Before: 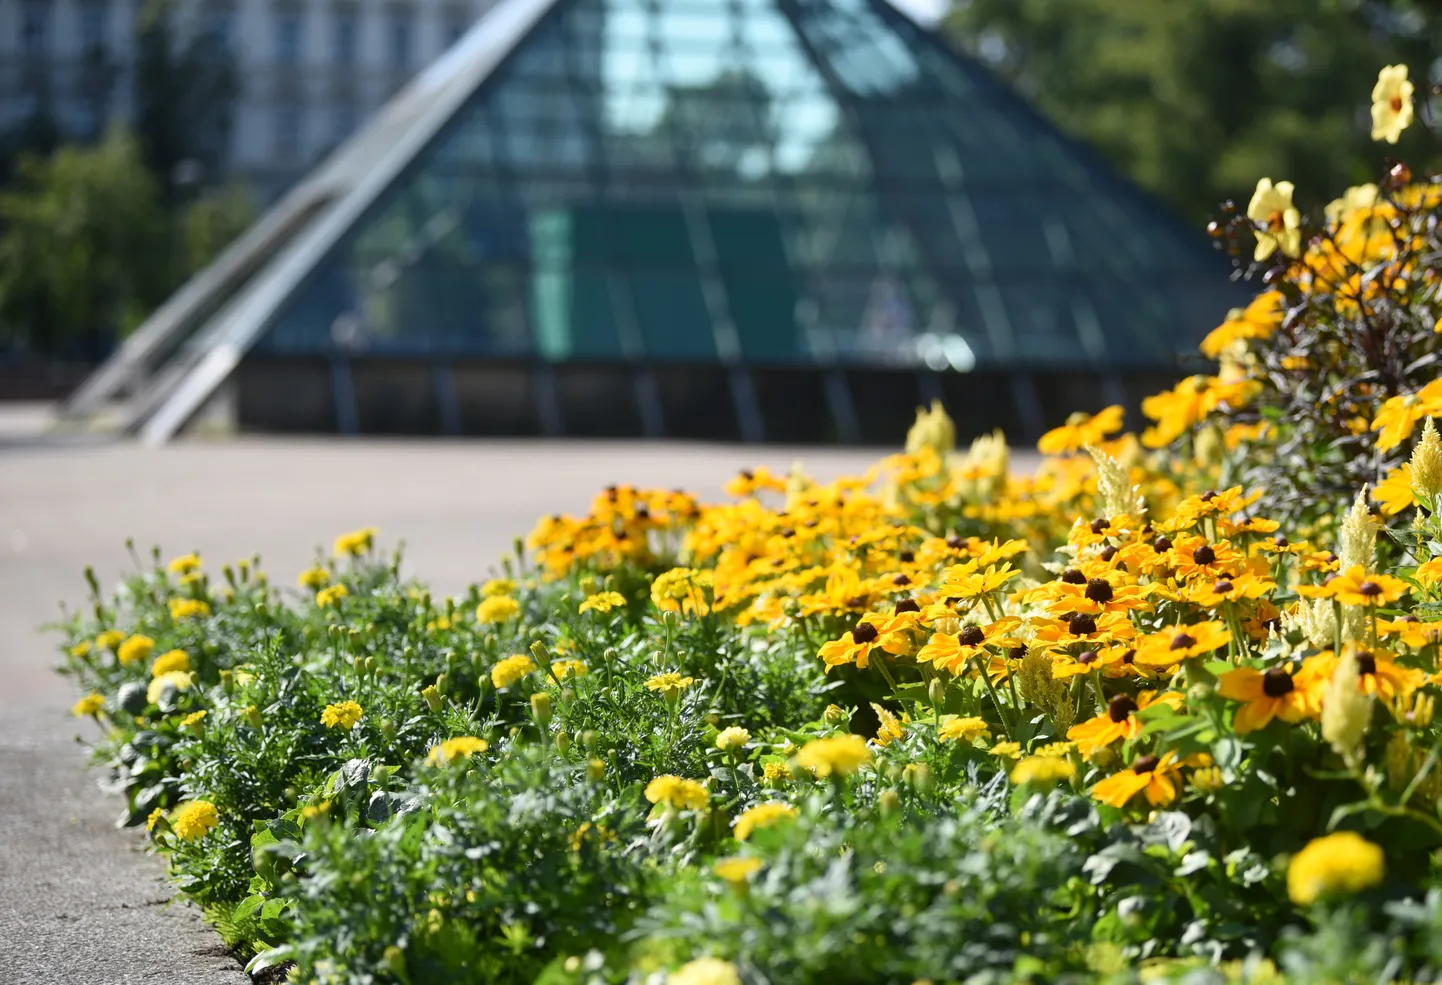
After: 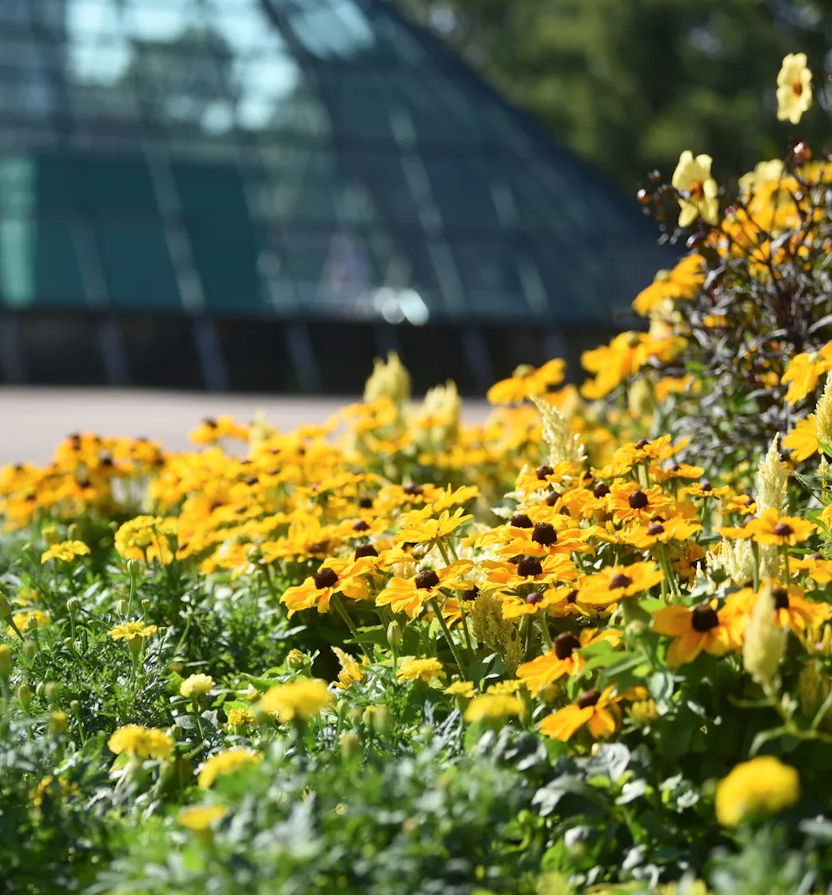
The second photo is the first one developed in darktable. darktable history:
rotate and perspective: rotation -0.013°, lens shift (vertical) -0.027, lens shift (horizontal) 0.178, crop left 0.016, crop right 0.989, crop top 0.082, crop bottom 0.918
color balance: output saturation 98.5%
crop: left 41.402%
